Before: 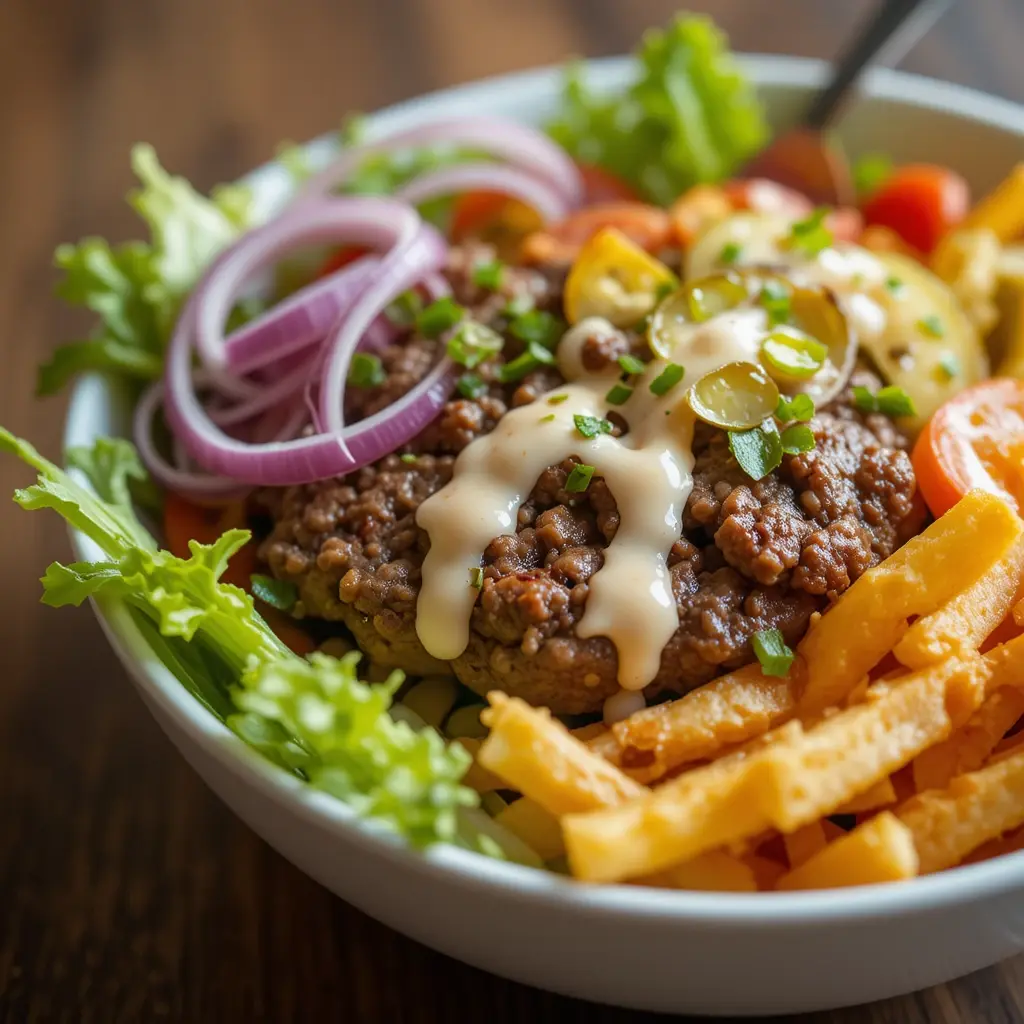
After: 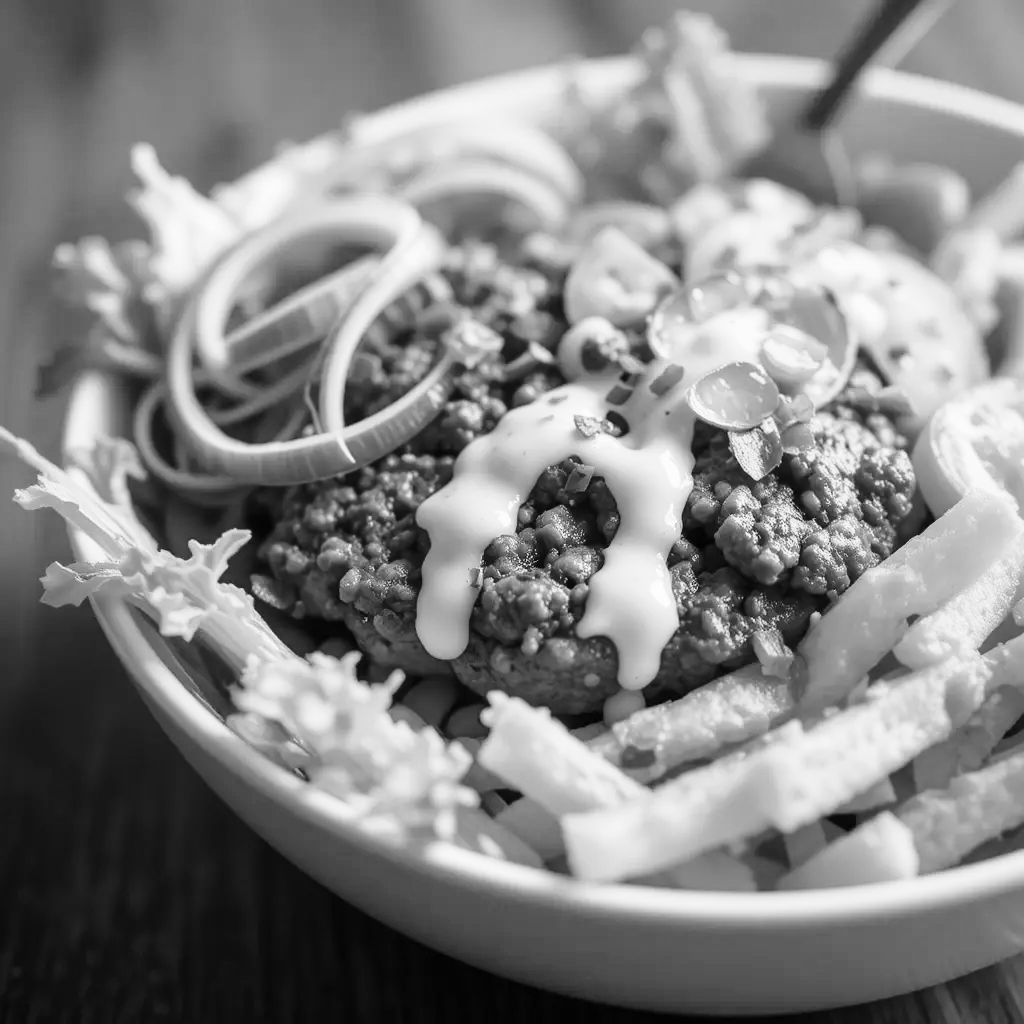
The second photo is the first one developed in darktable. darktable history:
base curve: curves: ch0 [(0, 0) (0.028, 0.03) (0.121, 0.232) (0.46, 0.748) (0.859, 0.968) (1, 1)], preserve colors none
monochrome: on, module defaults
